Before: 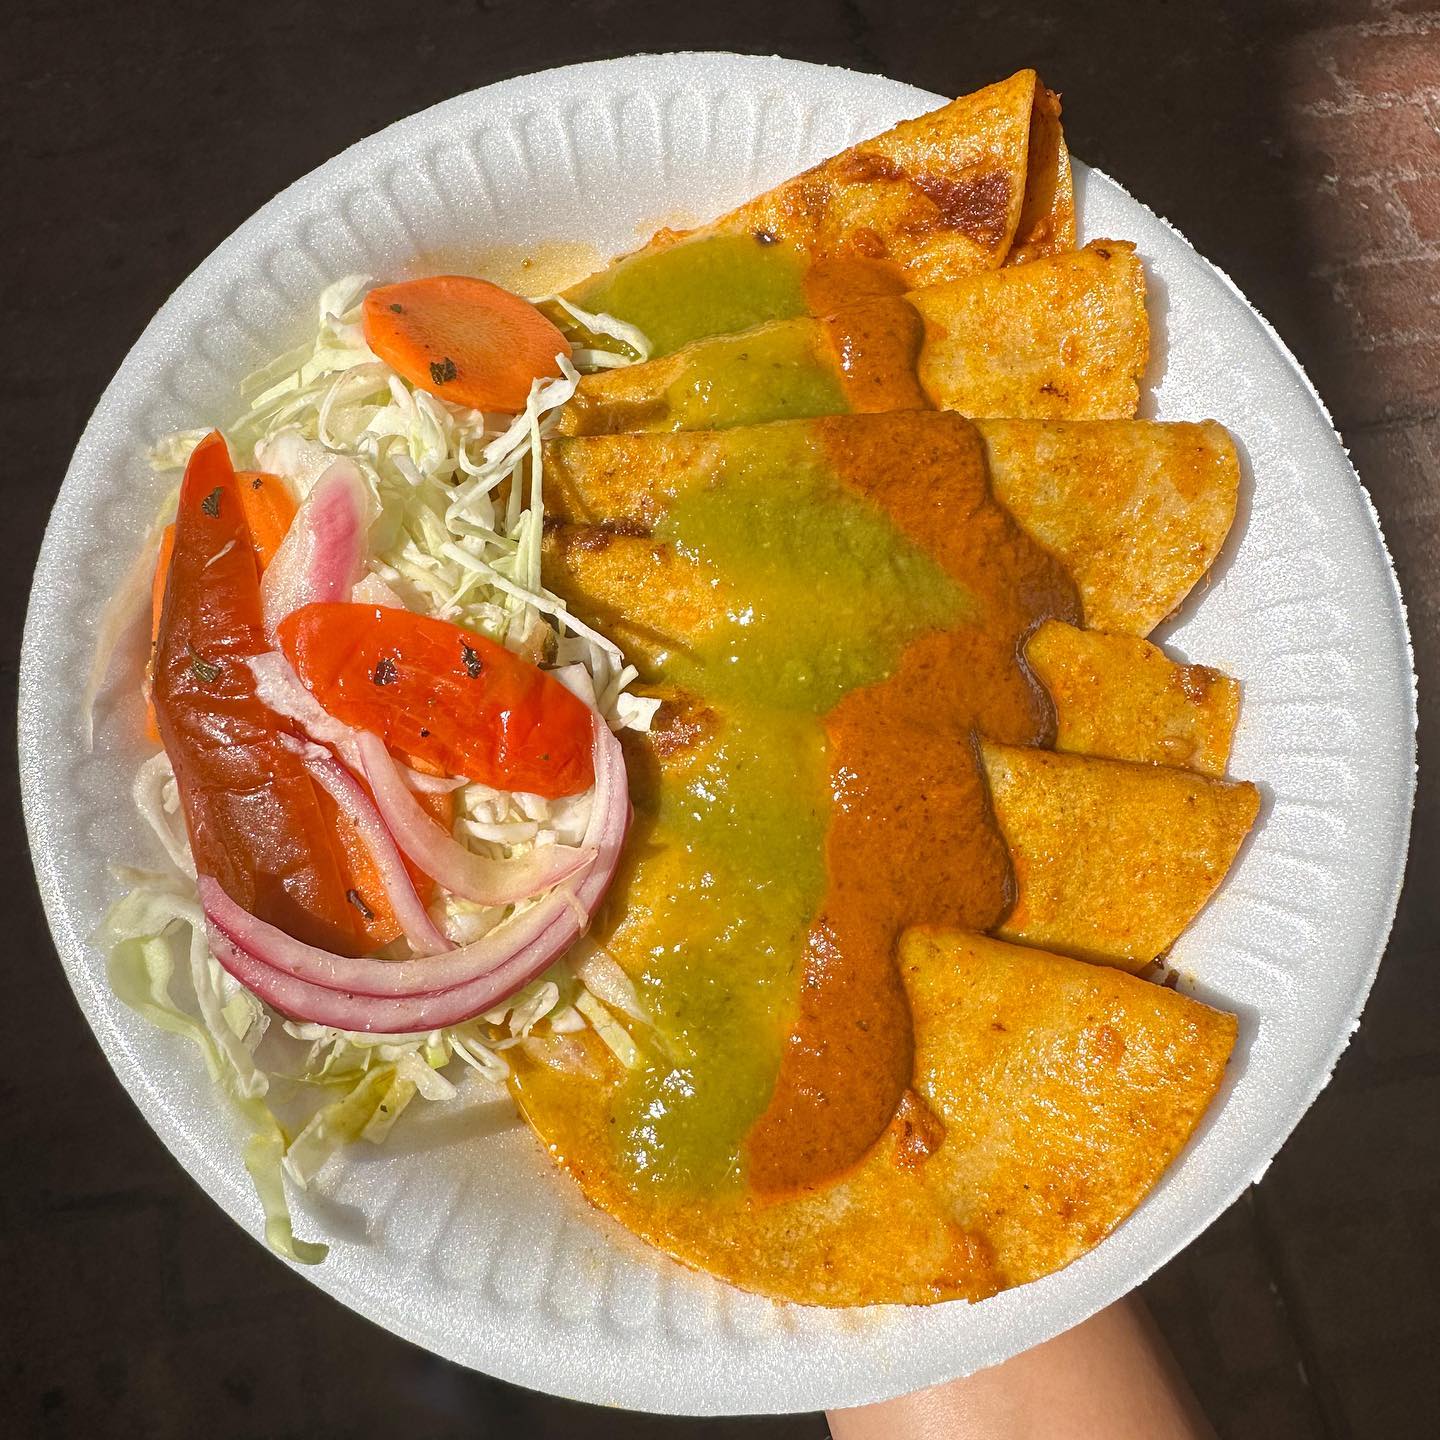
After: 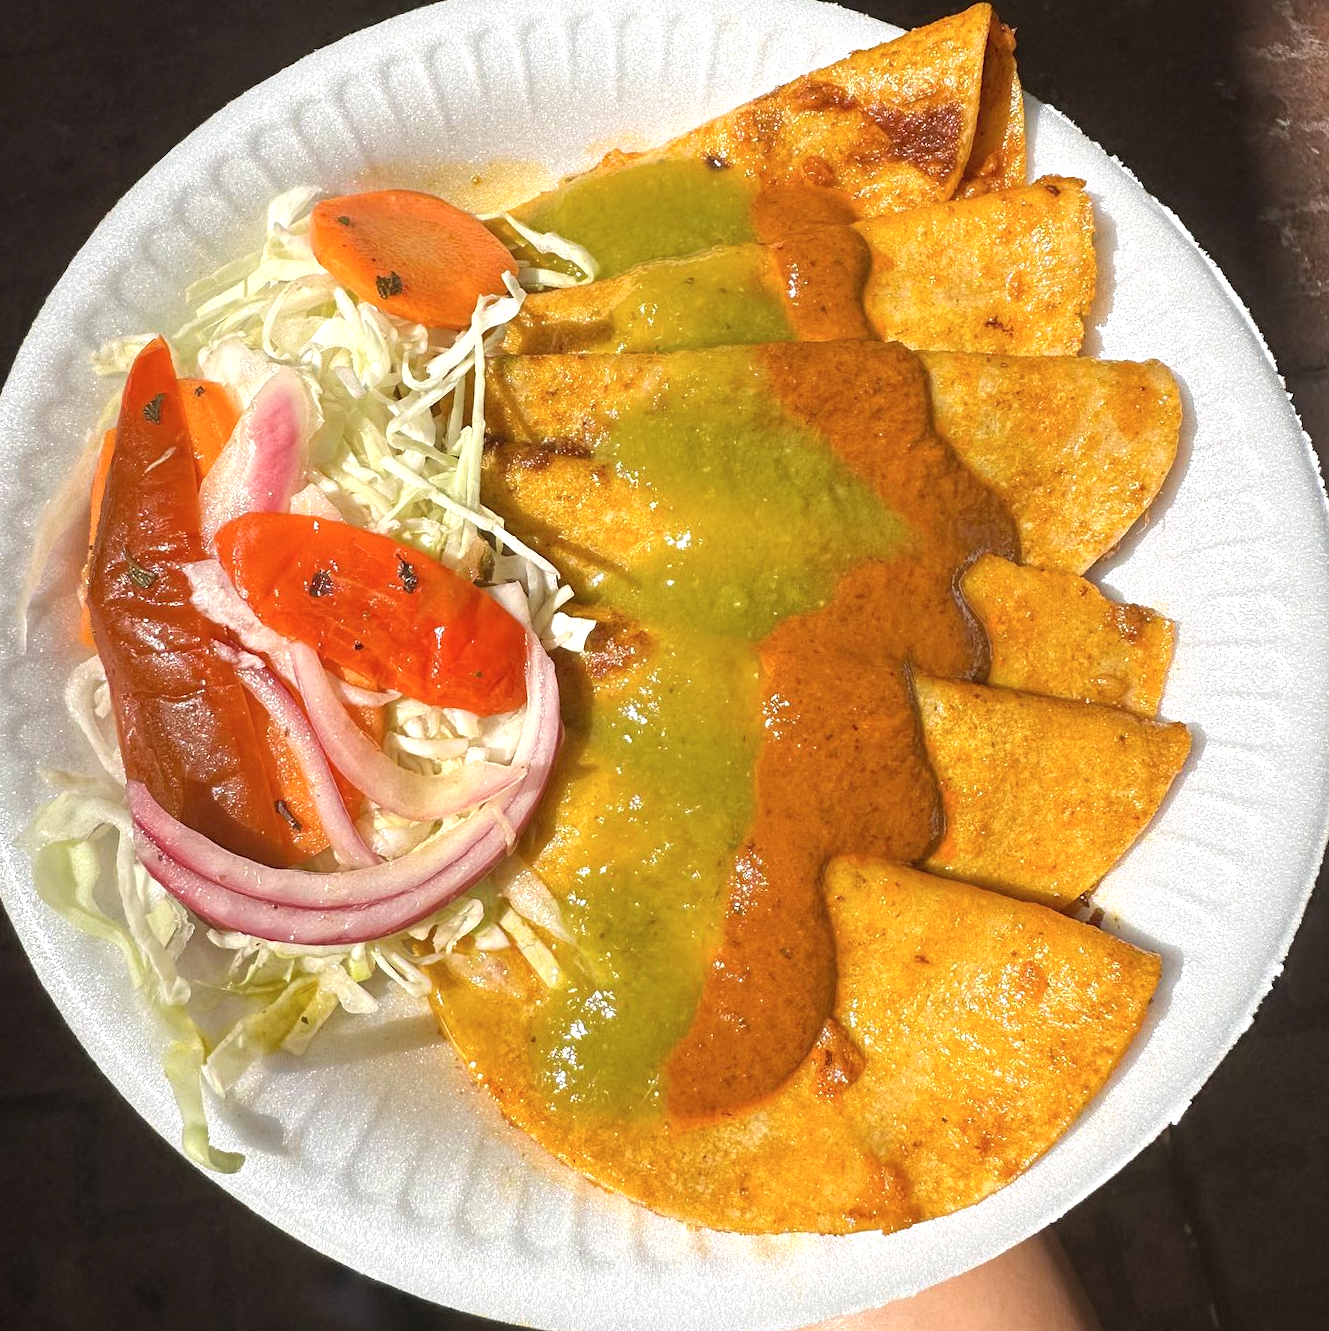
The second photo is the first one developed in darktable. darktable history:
tone equalizer: -8 EV -0.428 EV, -7 EV -0.38 EV, -6 EV -0.351 EV, -5 EV -0.26 EV, -3 EV 0.25 EV, -2 EV 0.326 EV, -1 EV 0.379 EV, +0 EV 0.4 EV
crop and rotate: angle -1.94°, left 3.091%, top 3.868%, right 1.525%, bottom 0.625%
contrast brightness saturation: saturation -0.061
